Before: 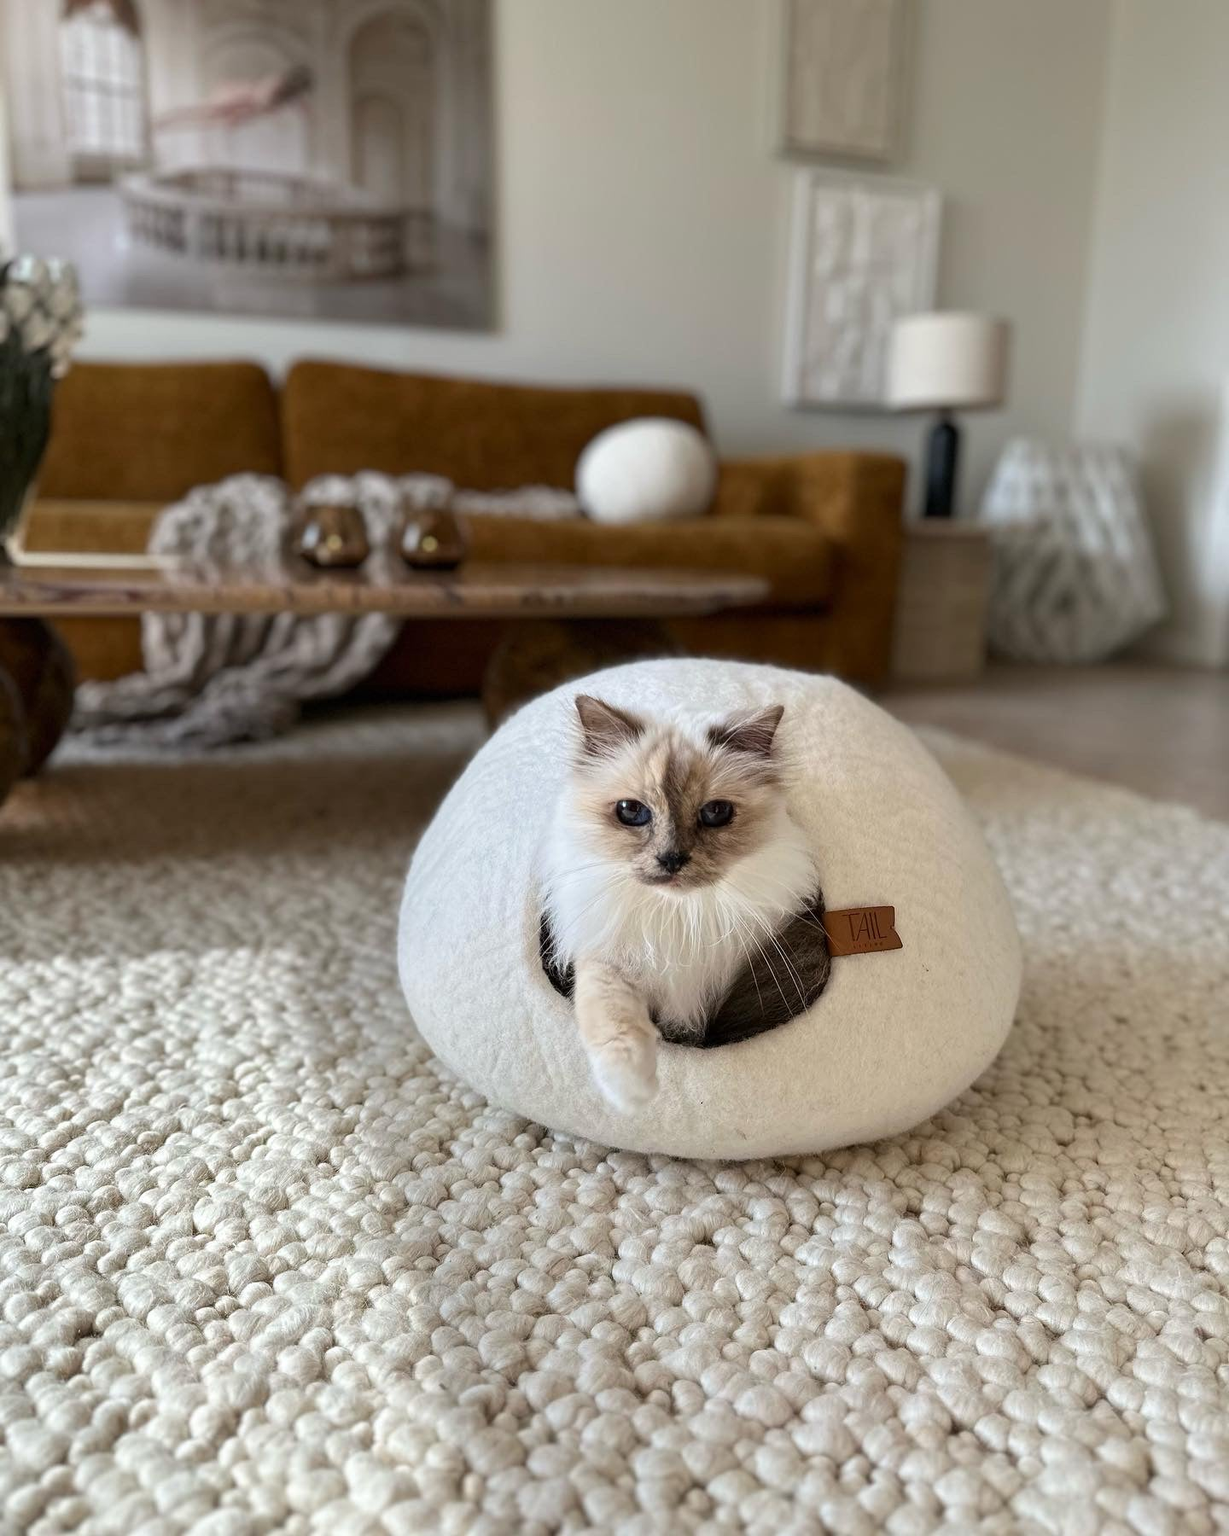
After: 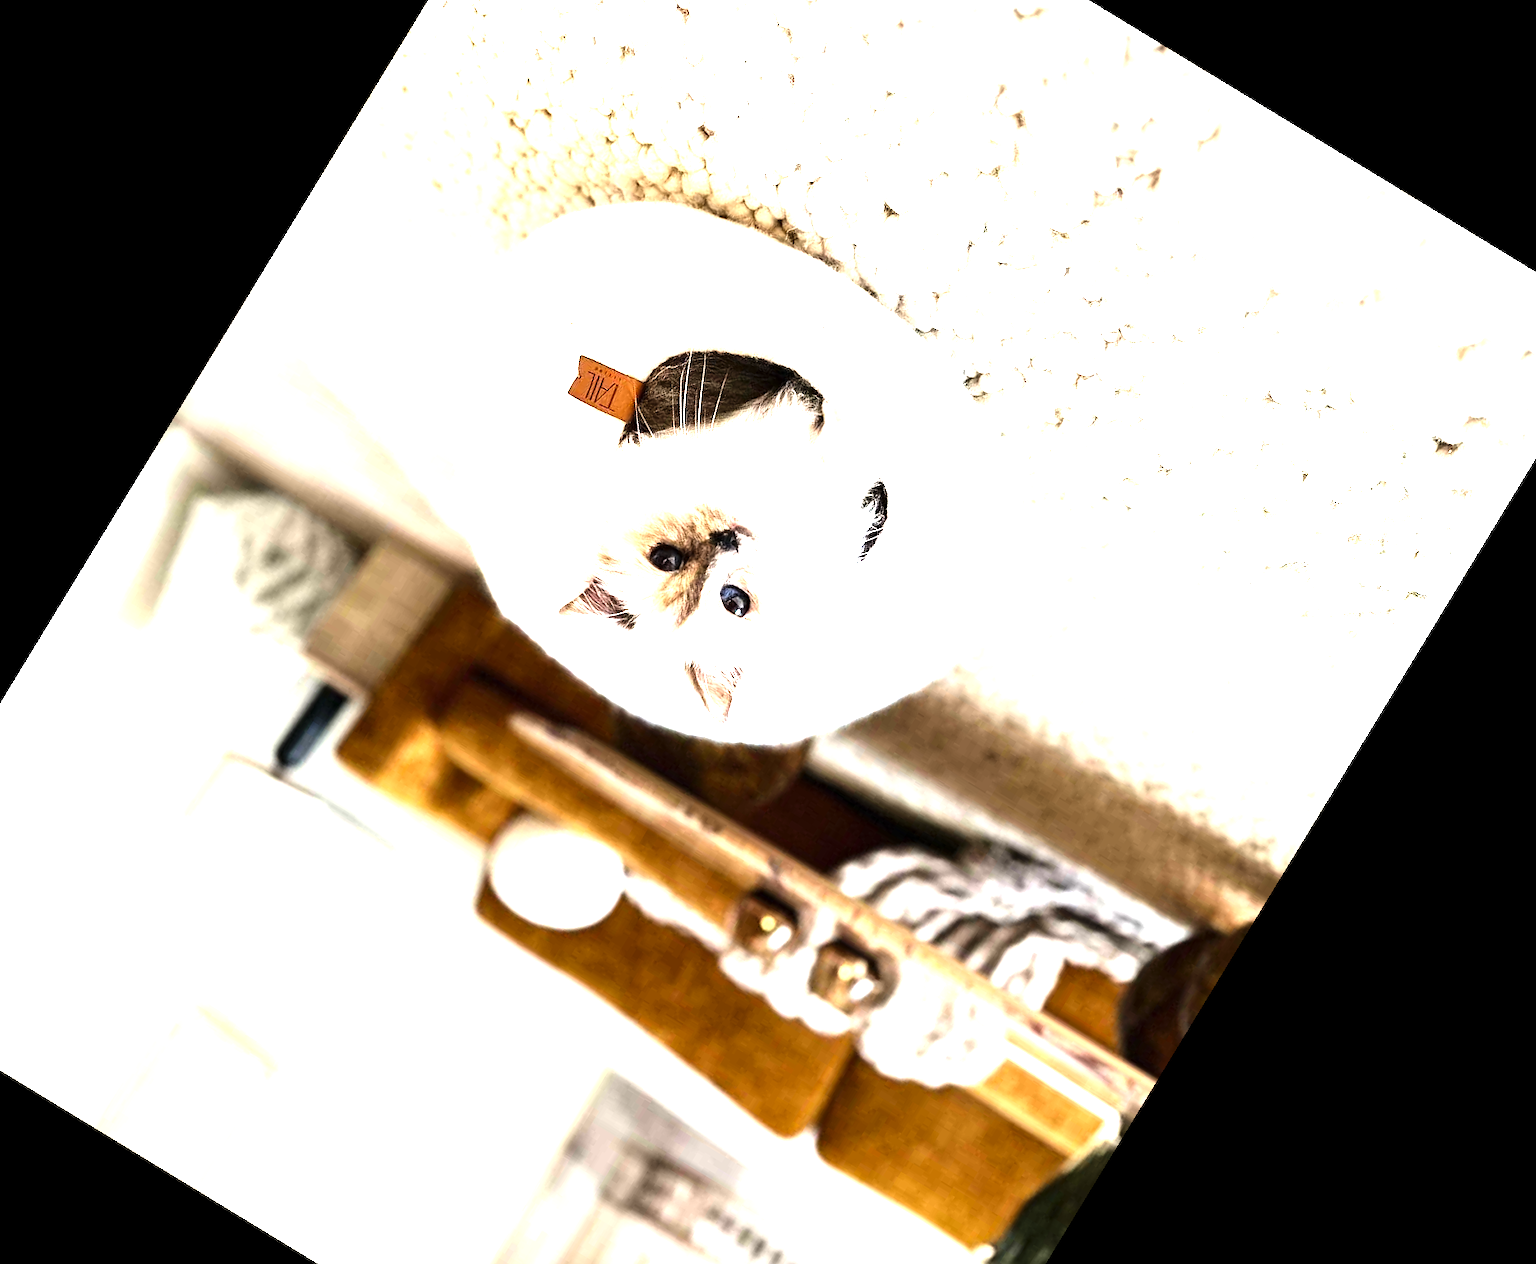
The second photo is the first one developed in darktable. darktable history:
levels: levels [0, 0.352, 0.703]
base curve: curves: ch0 [(0, 0) (0.018, 0.026) (0.143, 0.37) (0.33, 0.731) (0.458, 0.853) (0.735, 0.965) (0.905, 0.986) (1, 1)]
tone curve: curves: ch0 [(0, 0) (0.003, 0.002) (0.011, 0.009) (0.025, 0.021) (0.044, 0.037) (0.069, 0.058) (0.1, 0.083) (0.136, 0.122) (0.177, 0.165) (0.224, 0.216) (0.277, 0.277) (0.335, 0.344) (0.399, 0.418) (0.468, 0.499) (0.543, 0.586) (0.623, 0.679) (0.709, 0.779) (0.801, 0.877) (0.898, 0.977) (1, 1)], preserve colors none
crop and rotate: angle 148.68°, left 9.111%, top 15.603%, right 4.588%, bottom 17.041%
